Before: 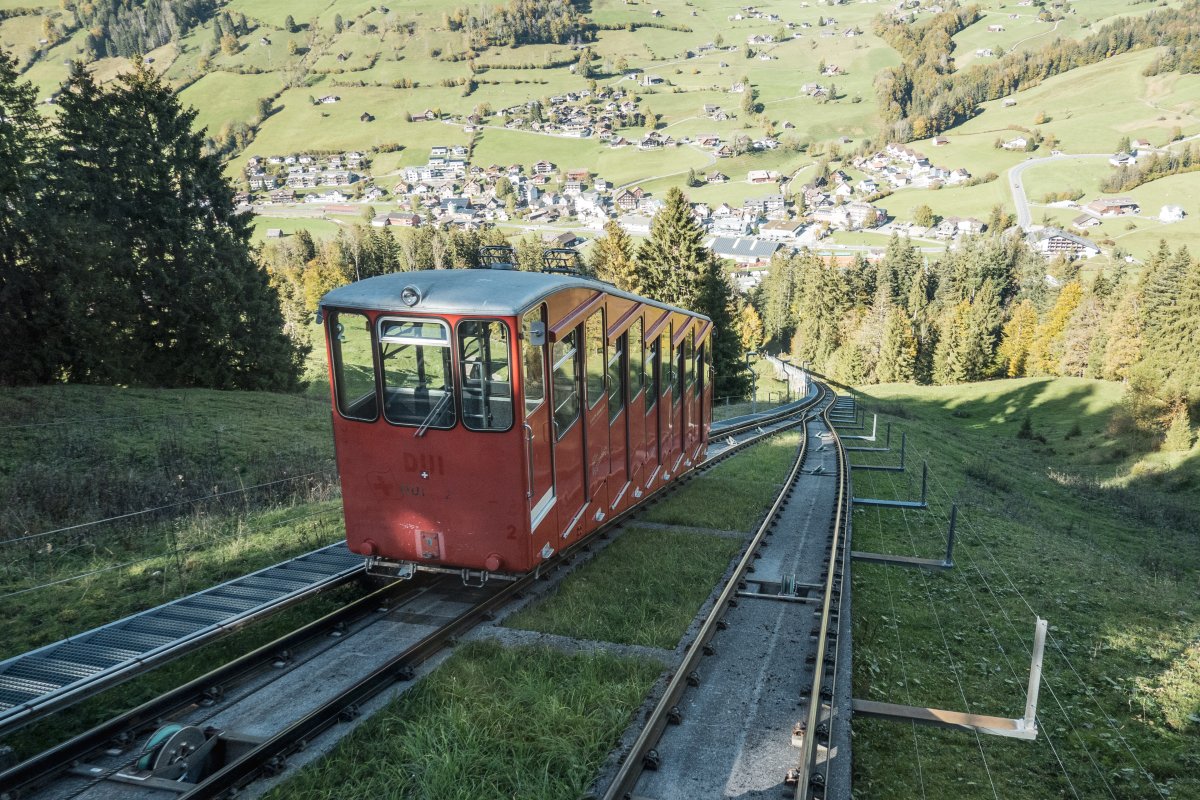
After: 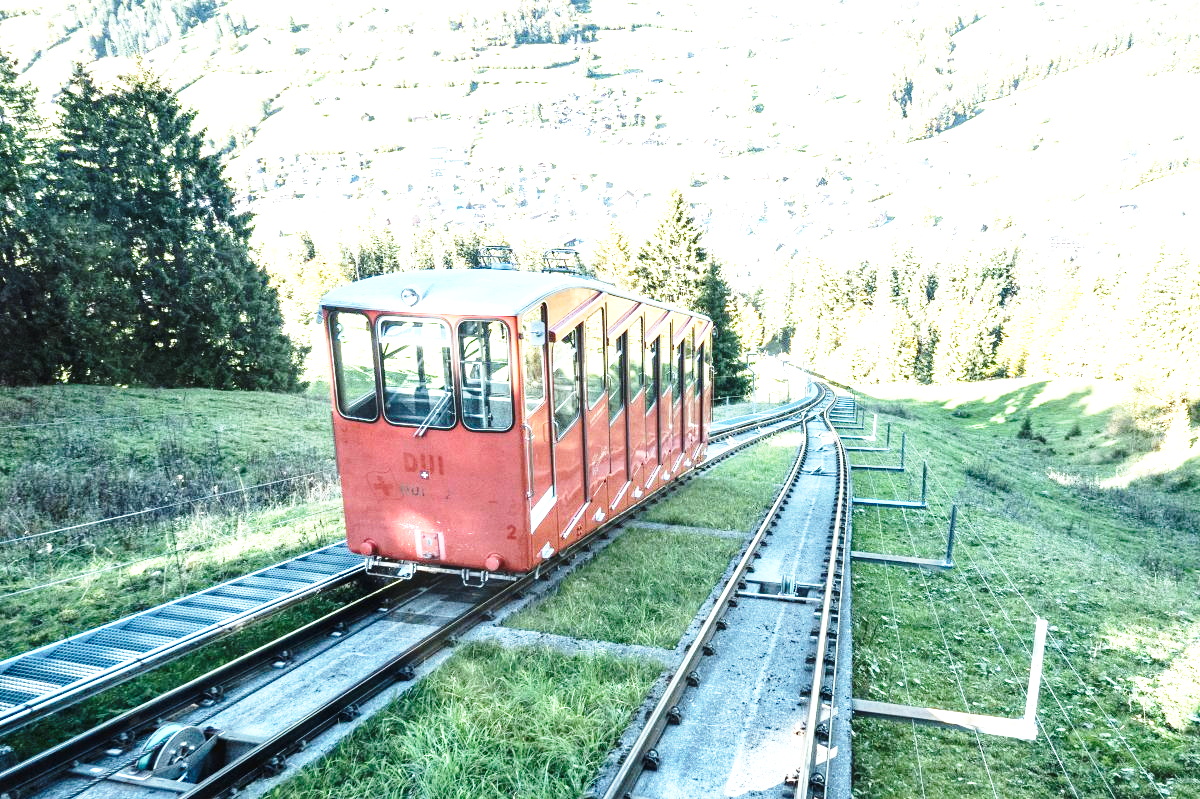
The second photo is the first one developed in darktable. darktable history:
exposure: black level correction 0, exposure 1.5 EV, compensate highlight preservation false
color calibration: illuminant Planckian (black body), adaptation linear Bradford (ICC v4), x 0.364, y 0.367, temperature 4417.56 K, saturation algorithm version 1 (2020)
crop: bottom 0.071%
tone equalizer: -8 EV -0.417 EV, -7 EV -0.389 EV, -6 EV -0.333 EV, -5 EV -0.222 EV, -3 EV 0.222 EV, -2 EV 0.333 EV, -1 EV 0.389 EV, +0 EV 0.417 EV, edges refinement/feathering 500, mask exposure compensation -1.57 EV, preserve details no
base curve: curves: ch0 [(0, 0) (0.028, 0.03) (0.121, 0.232) (0.46, 0.748) (0.859, 0.968) (1, 1)], preserve colors none
